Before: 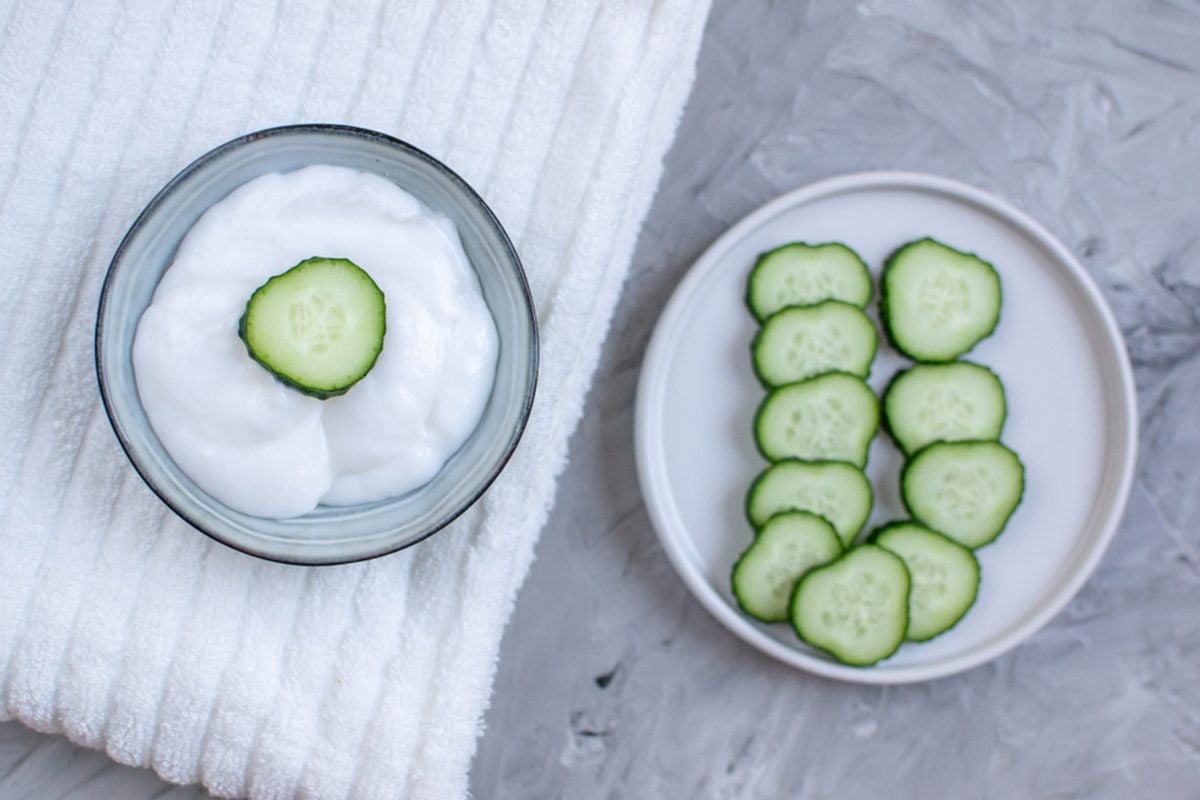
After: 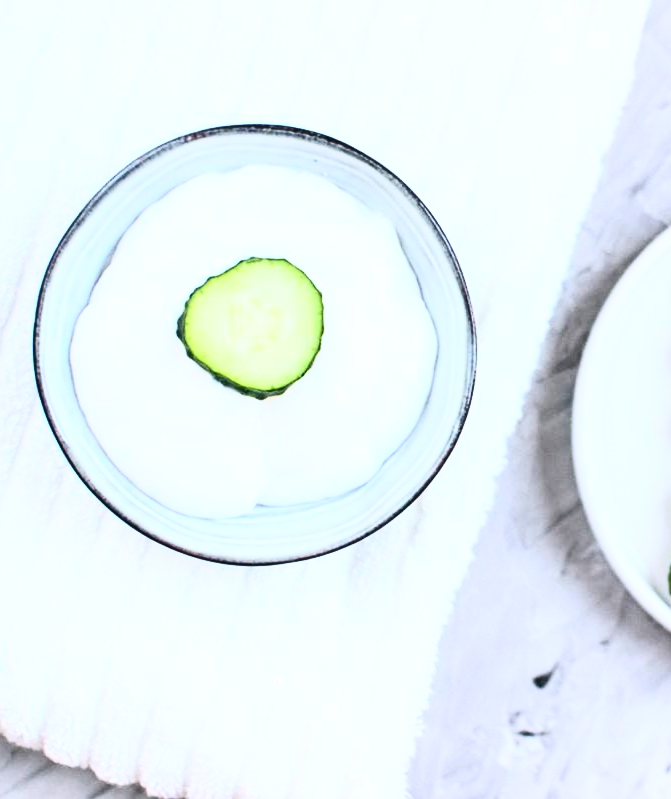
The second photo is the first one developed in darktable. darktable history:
tone equalizer: -8 EV -0.394 EV, -7 EV -0.376 EV, -6 EV -0.359 EV, -5 EV -0.234 EV, -3 EV 0.232 EV, -2 EV 0.354 EV, -1 EV 0.41 EV, +0 EV 0.386 EV
crop: left 5.223%, right 38.78%
contrast brightness saturation: contrast 0.615, brightness 0.335, saturation 0.144
